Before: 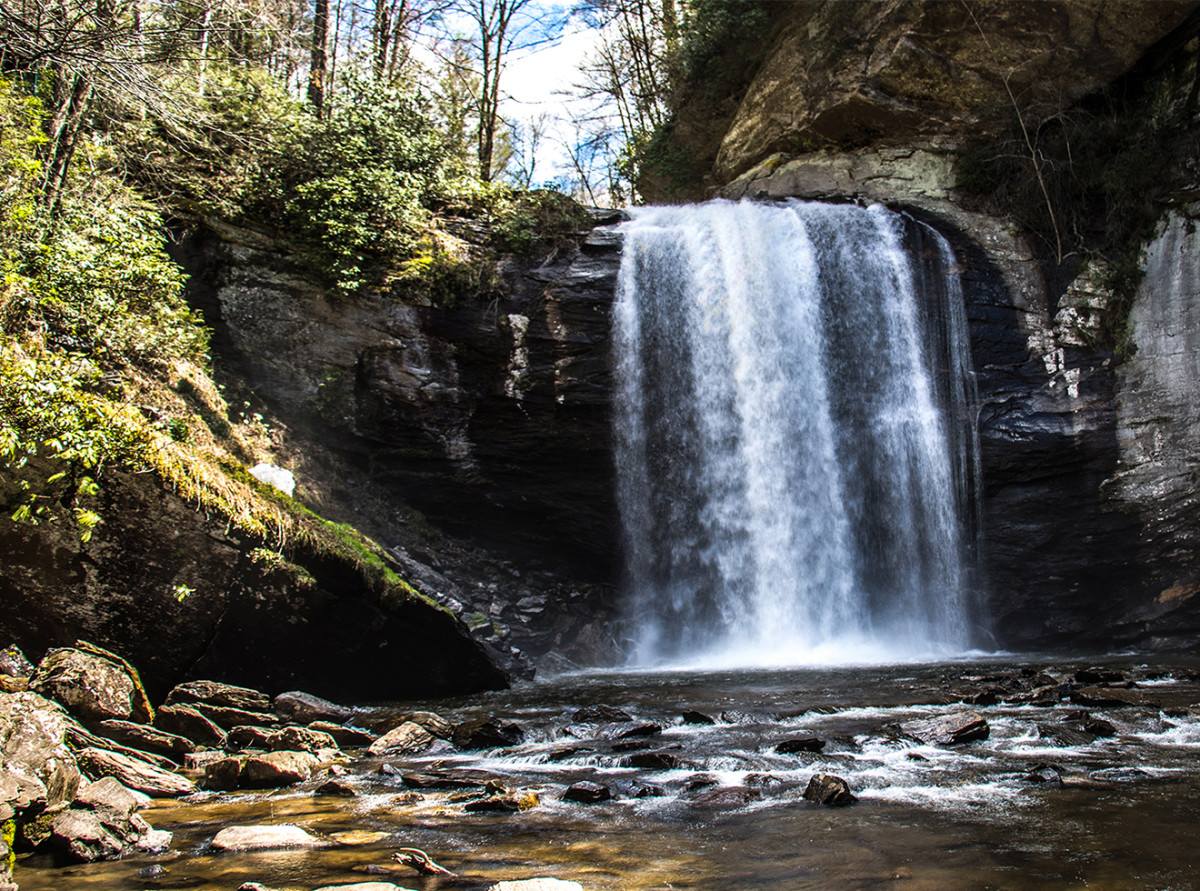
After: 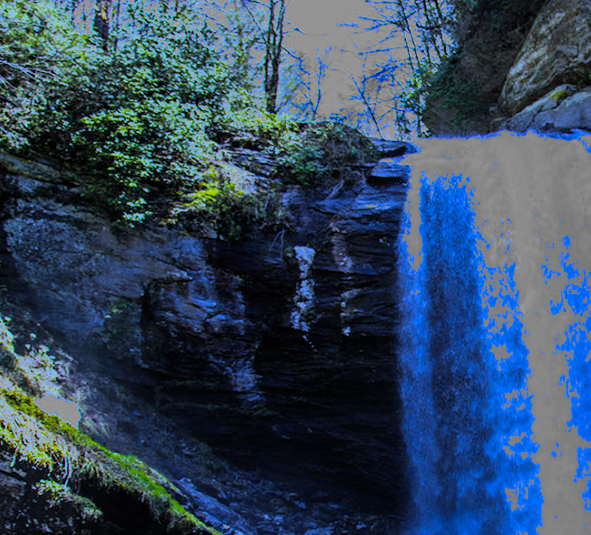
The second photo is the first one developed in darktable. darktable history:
color balance rgb: linear chroma grading › global chroma 15%, perceptual saturation grading › global saturation 30%
crop: left 17.835%, top 7.675%, right 32.881%, bottom 32.213%
filmic rgb: middle gray luminance 18.42%, black relative exposure -10.5 EV, white relative exposure 3.4 EV, threshold 6 EV, target black luminance 0%, hardness 6.03, latitude 99%, contrast 0.847, shadows ↔ highlights balance 0.505%, add noise in highlights 0, preserve chrominance max RGB, color science v3 (2019), use custom middle-gray values true, iterations of high-quality reconstruction 0, contrast in highlights soft, enable highlight reconstruction true
white balance: red 0.766, blue 1.537
